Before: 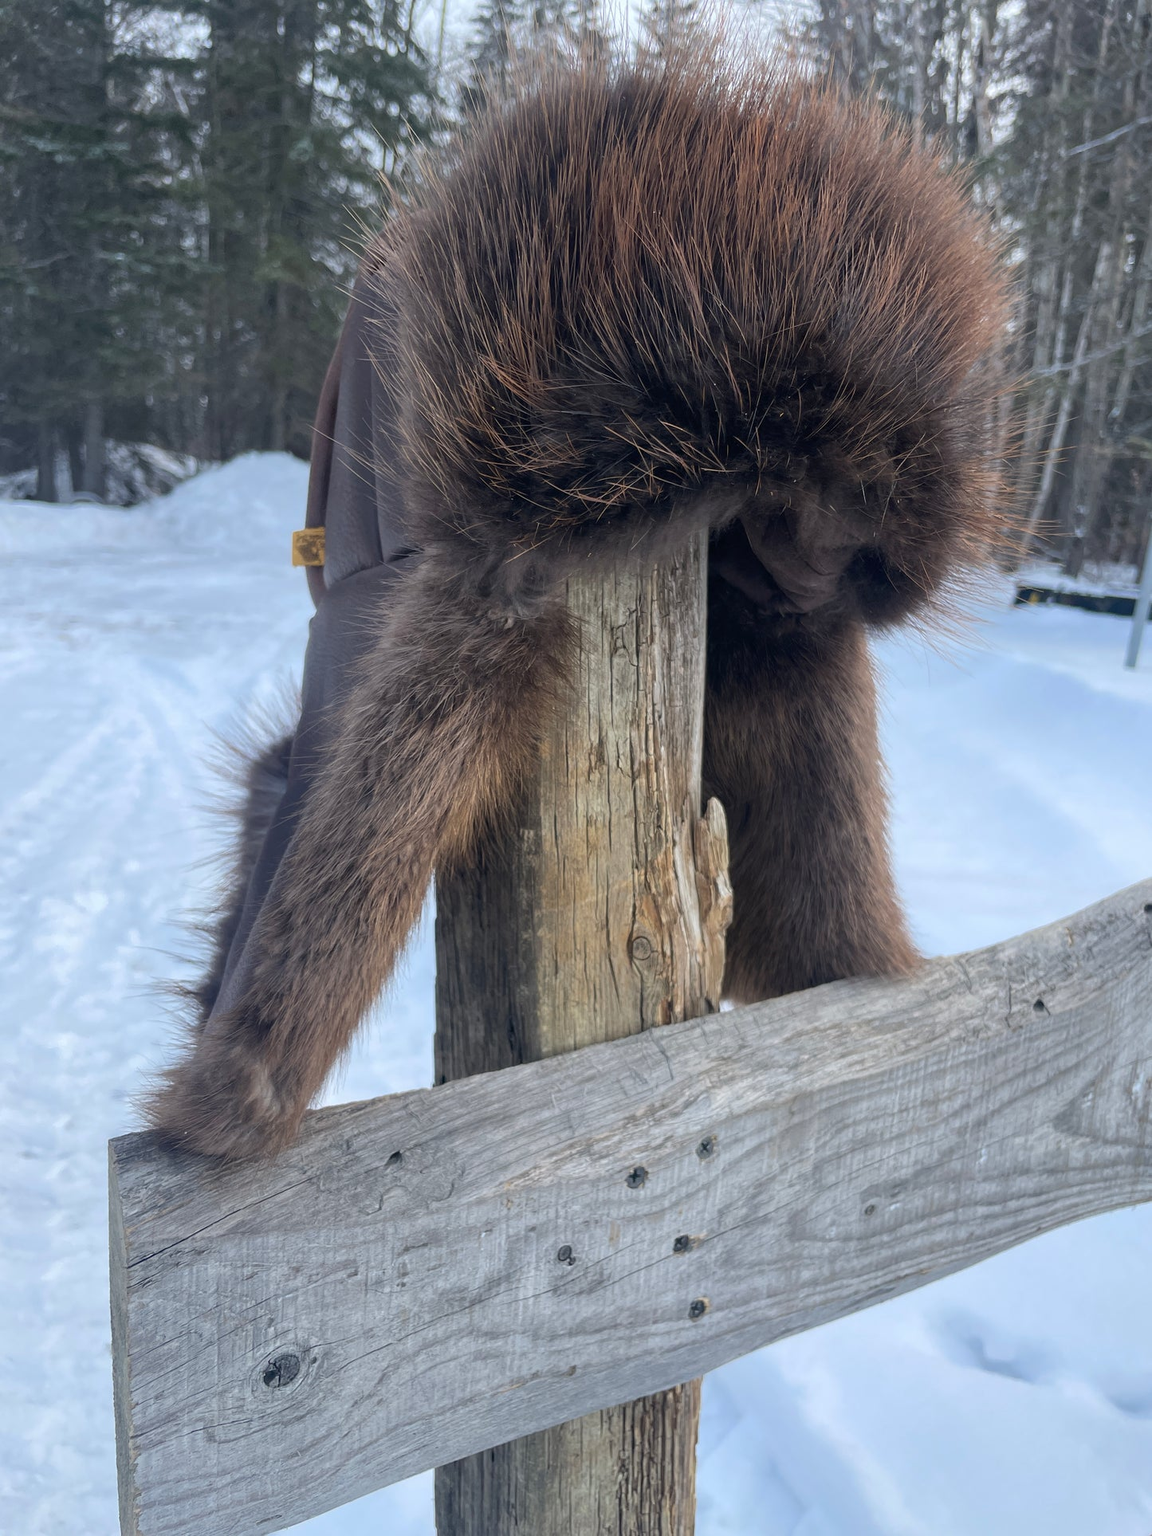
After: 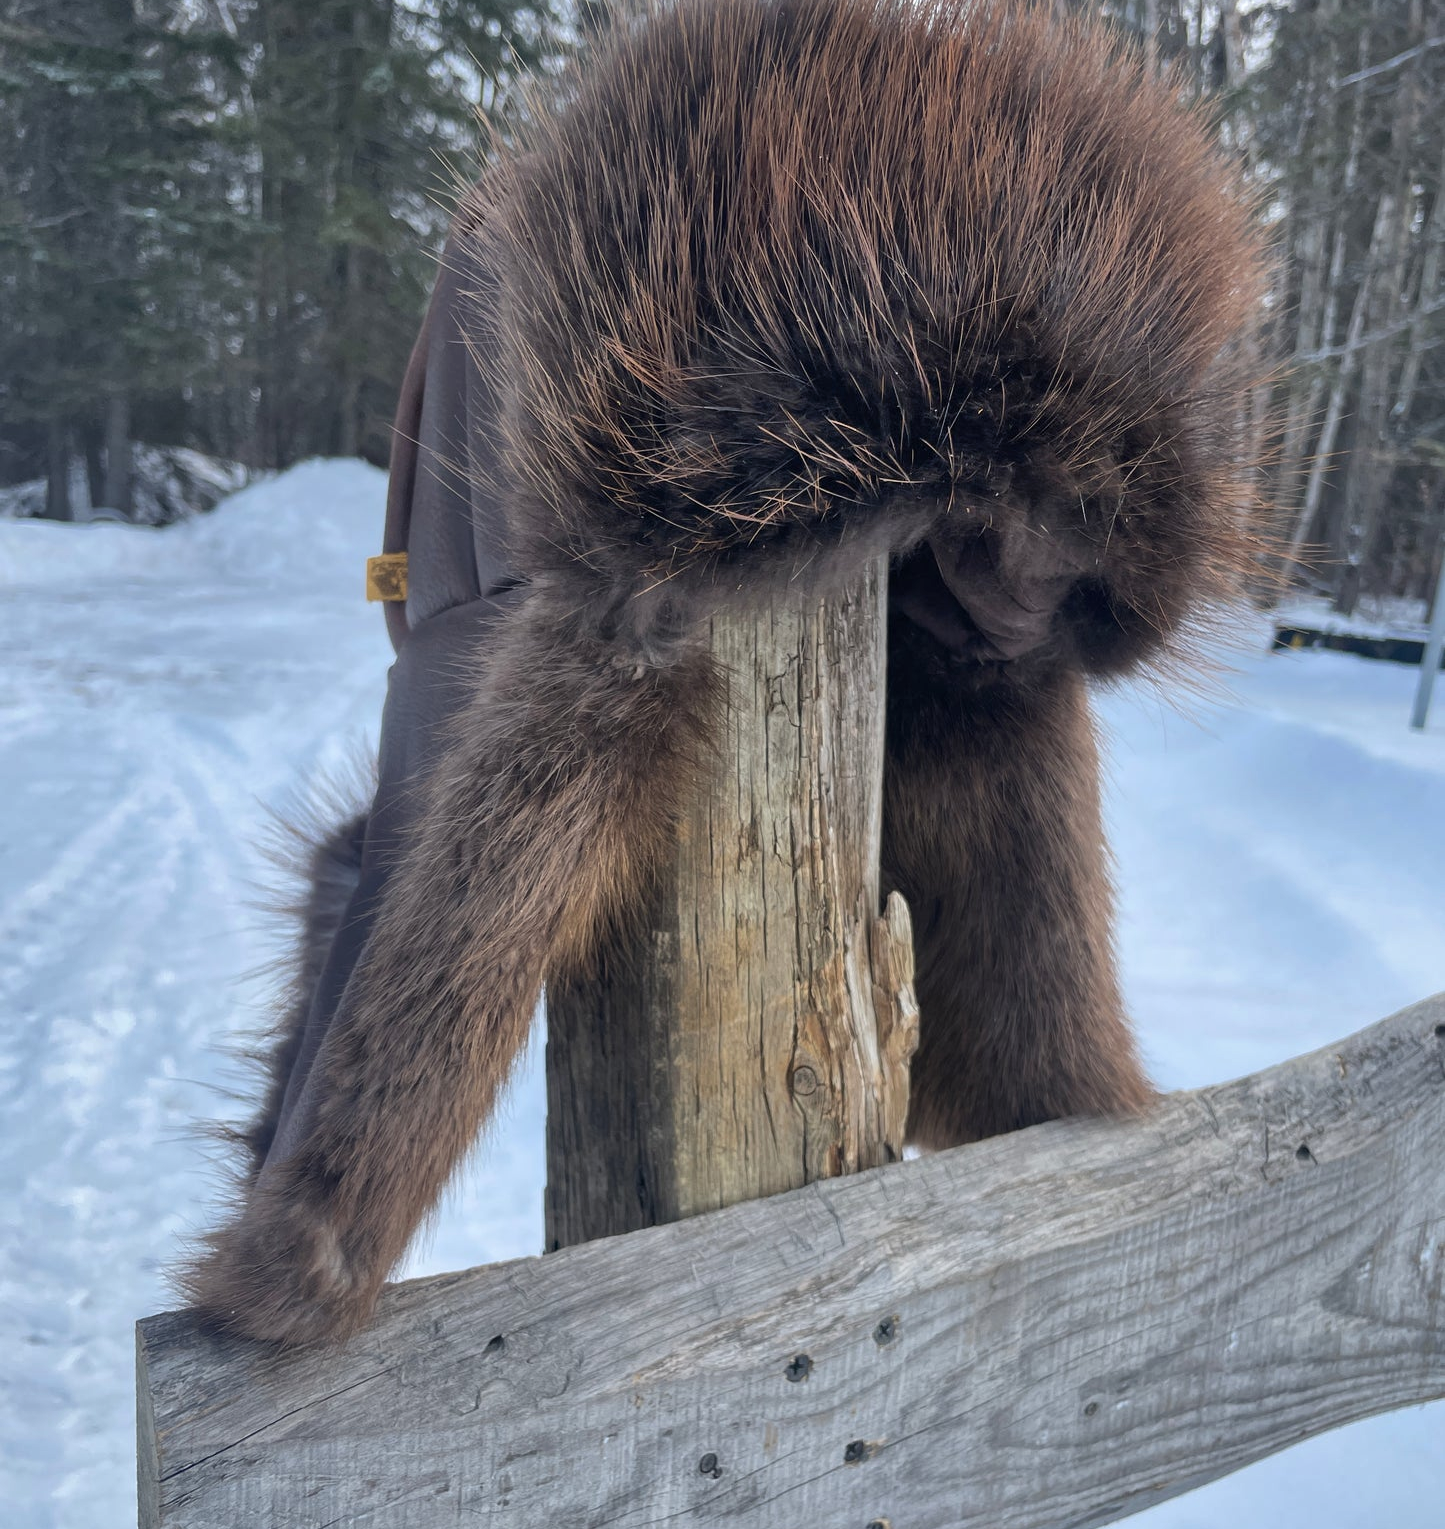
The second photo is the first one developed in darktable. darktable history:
crop and rotate: top 5.667%, bottom 14.937%
levels: levels [0, 0.51, 1]
shadows and highlights: soften with gaussian
